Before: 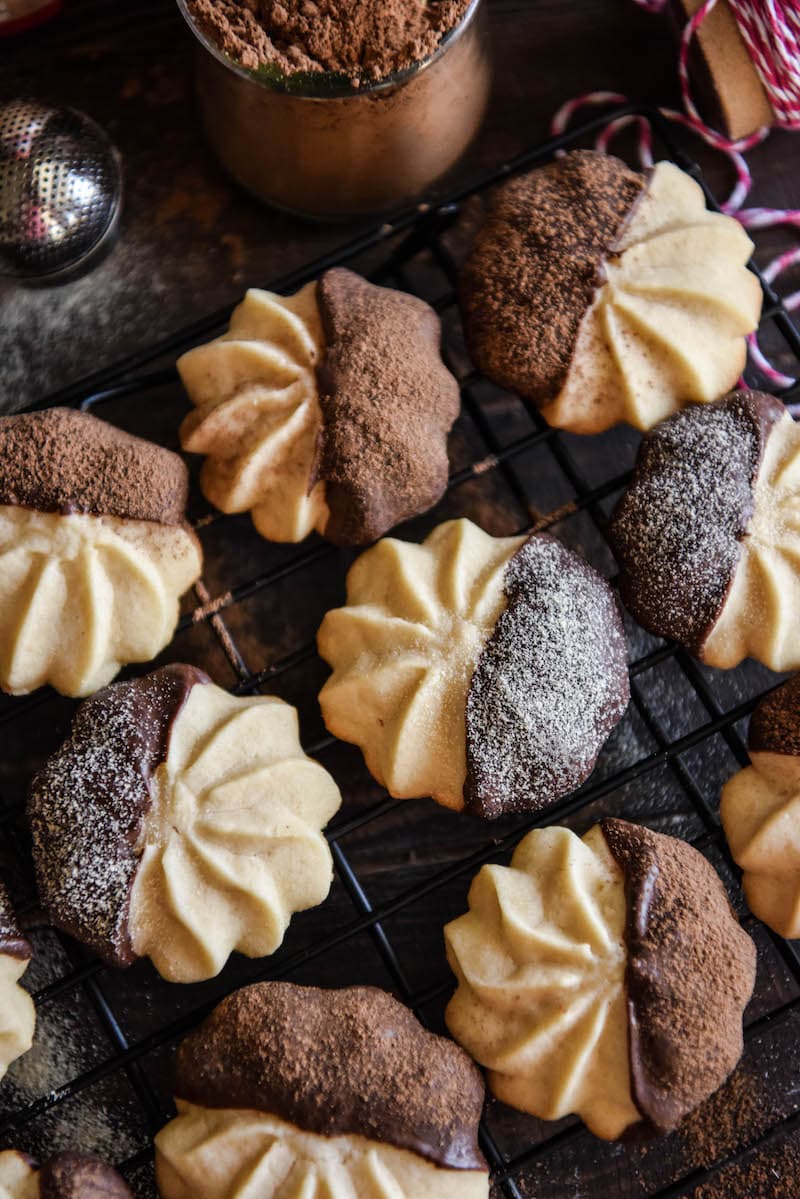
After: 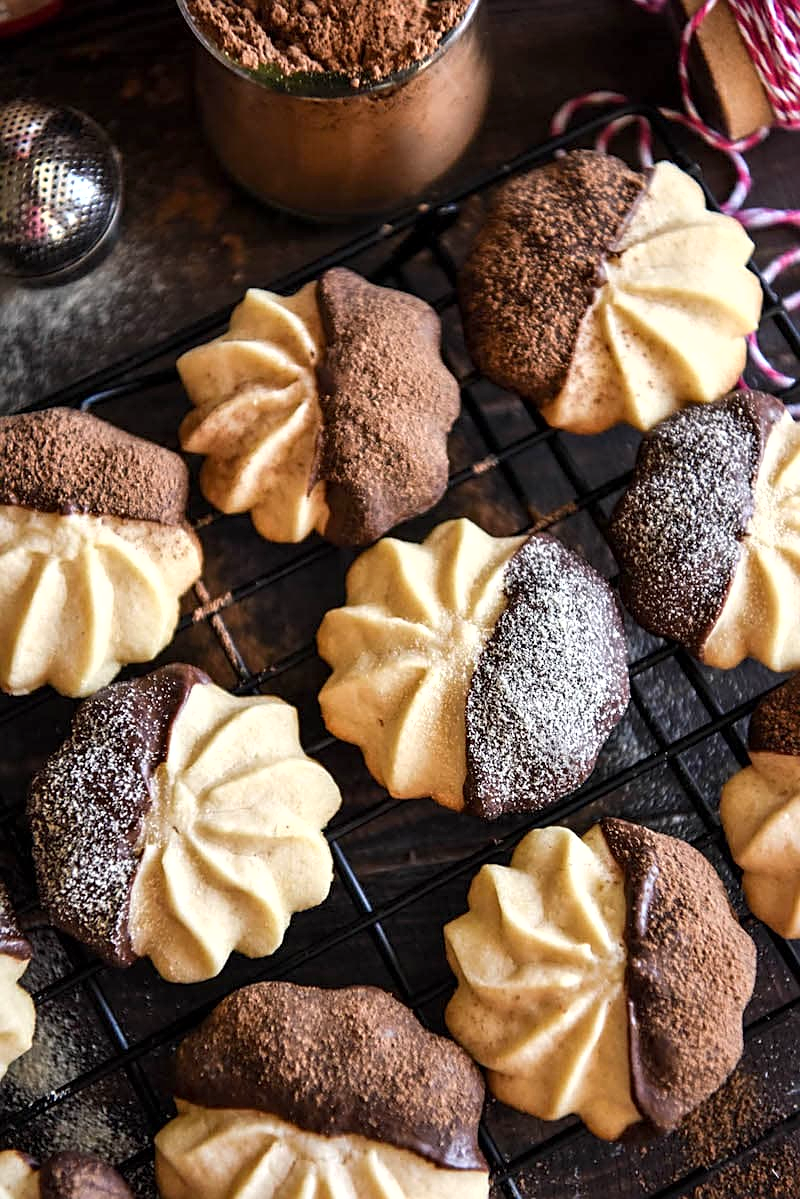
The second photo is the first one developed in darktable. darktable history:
sharpen: on, module defaults
fill light: on, module defaults
exposure: black level correction 0.001, exposure 0.5 EV, compensate exposure bias true, compensate highlight preservation false
